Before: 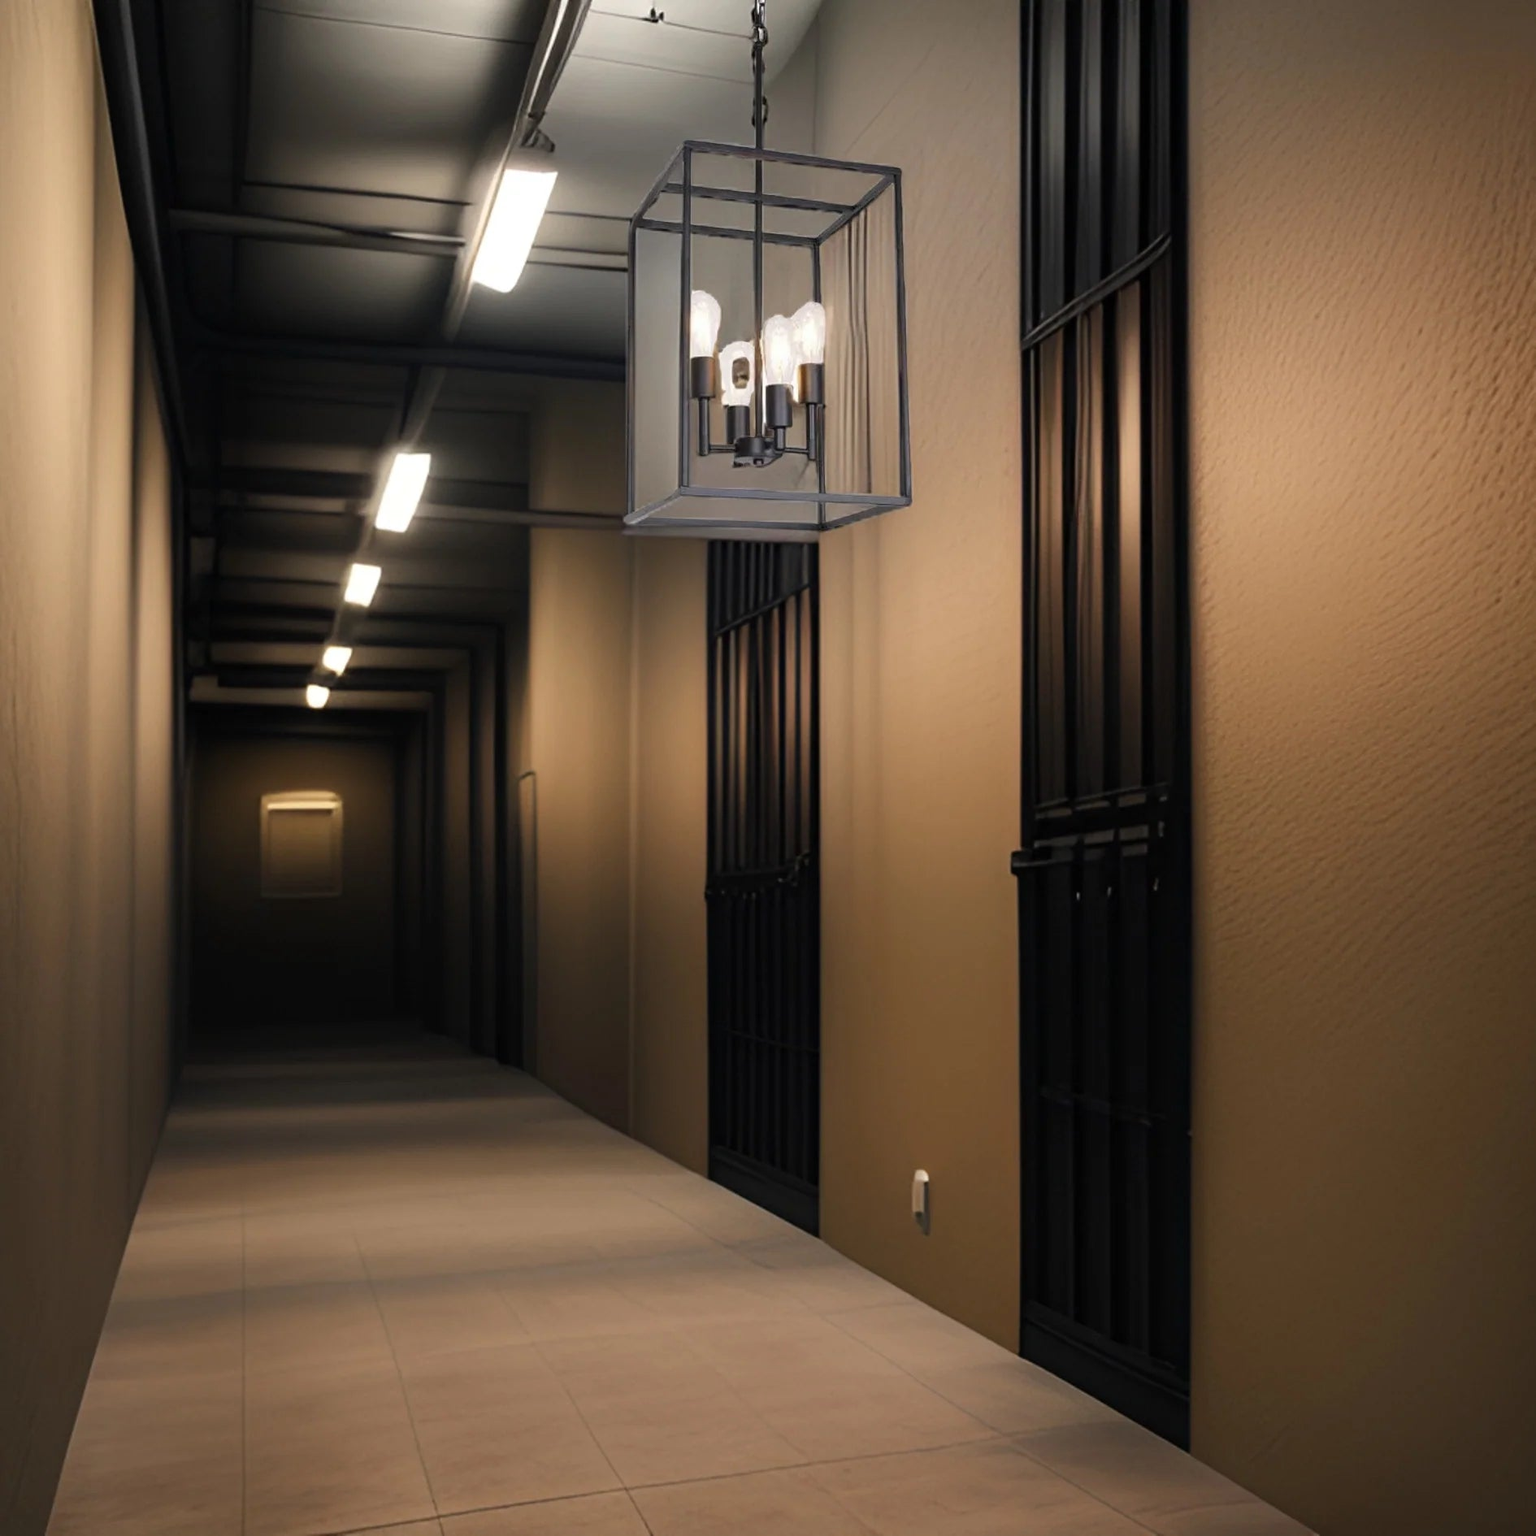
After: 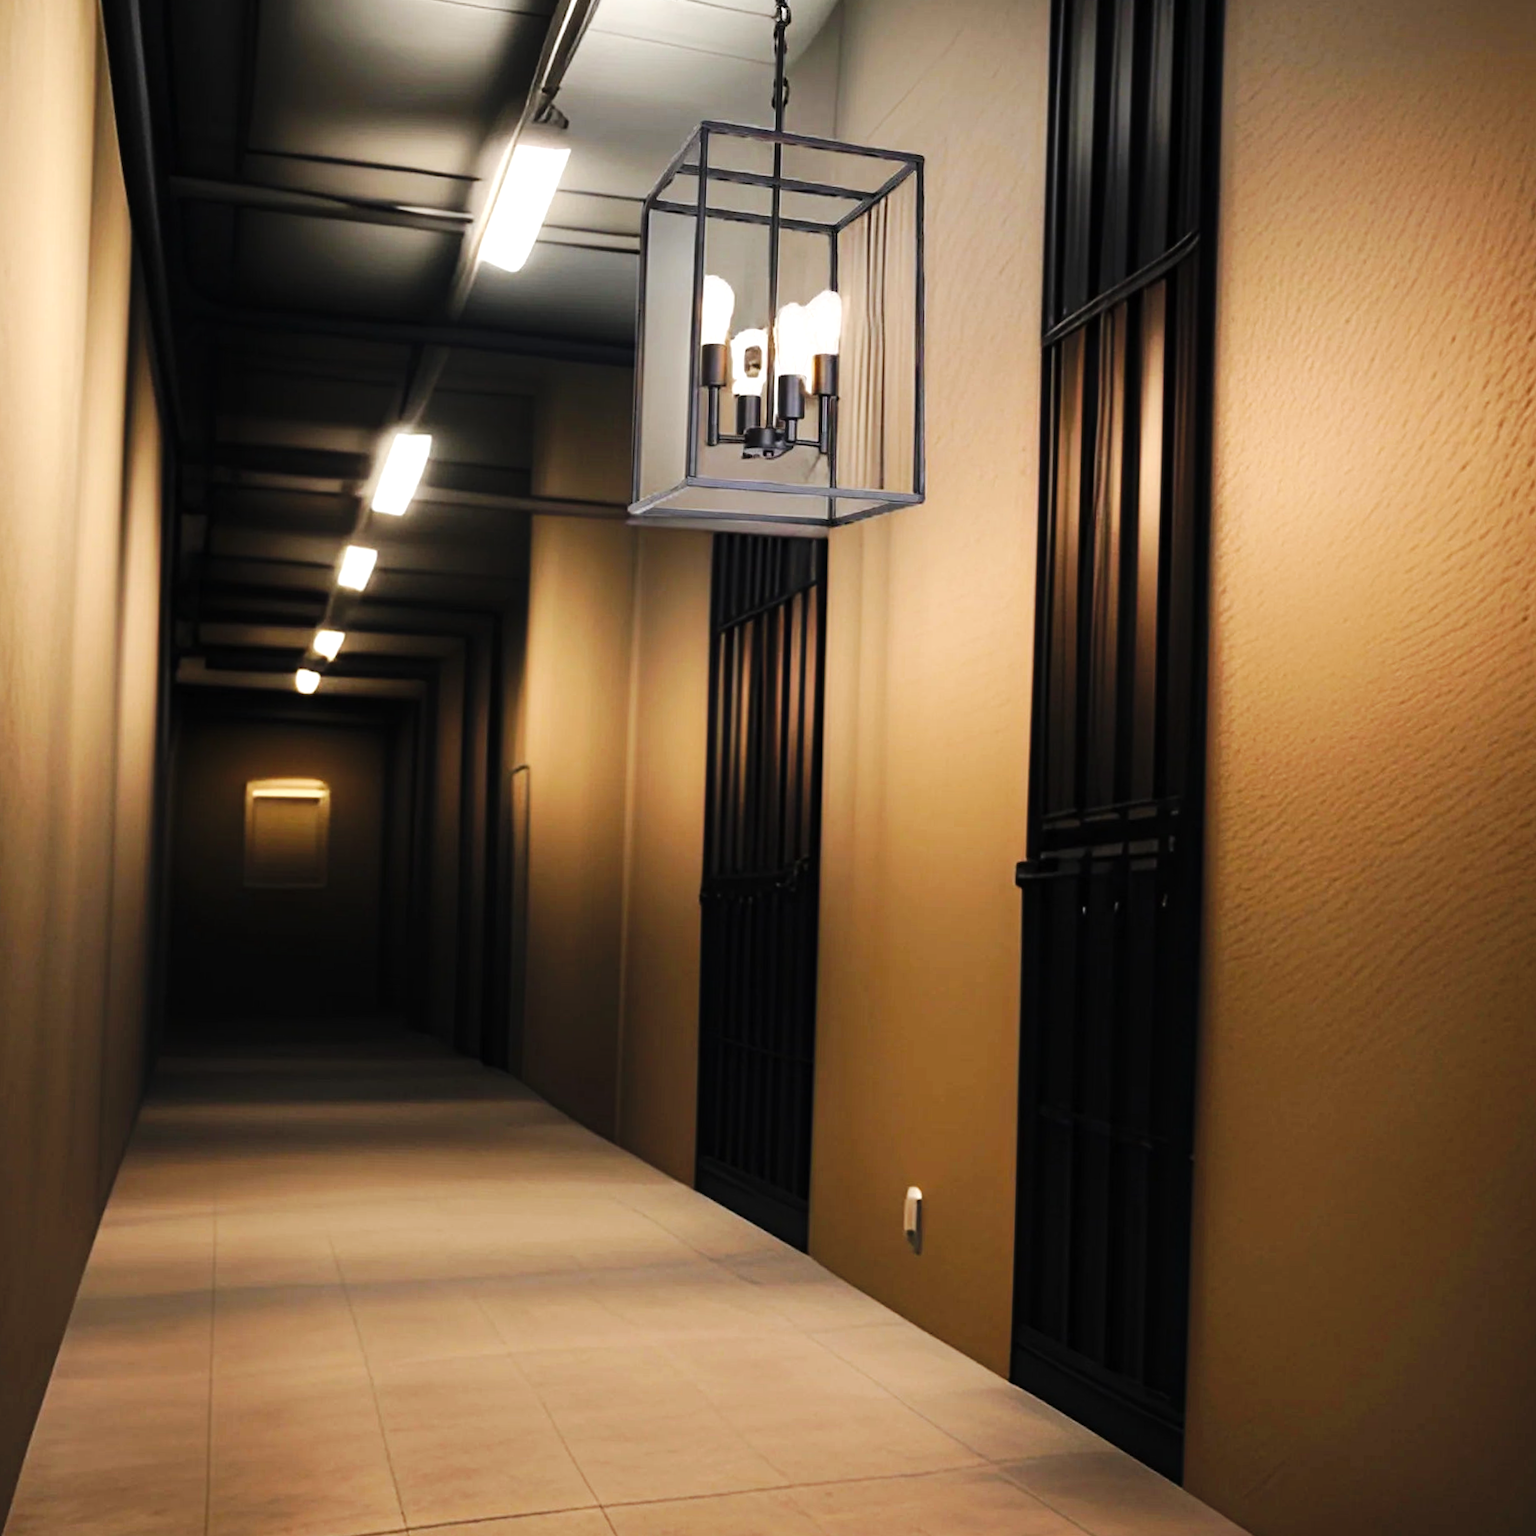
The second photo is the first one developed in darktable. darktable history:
crop and rotate: angle -1.69°
base curve: curves: ch0 [(0, 0) (0.032, 0.025) (0.121, 0.166) (0.206, 0.329) (0.605, 0.79) (1, 1)], preserve colors none
levels: levels [0, 0.476, 0.951]
